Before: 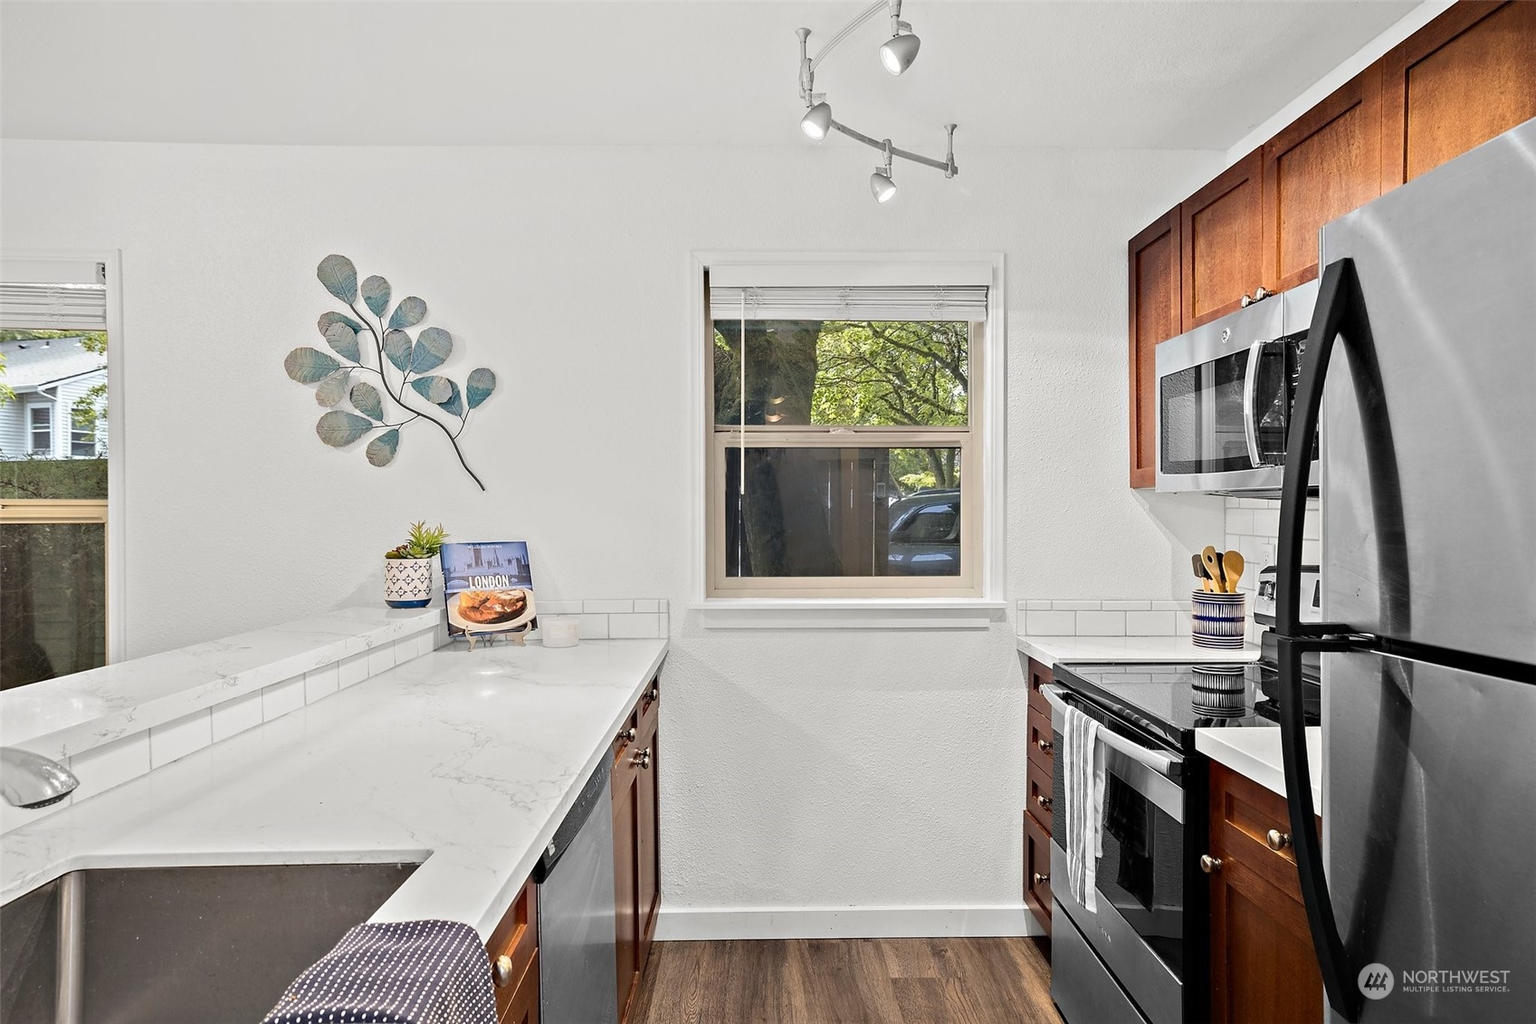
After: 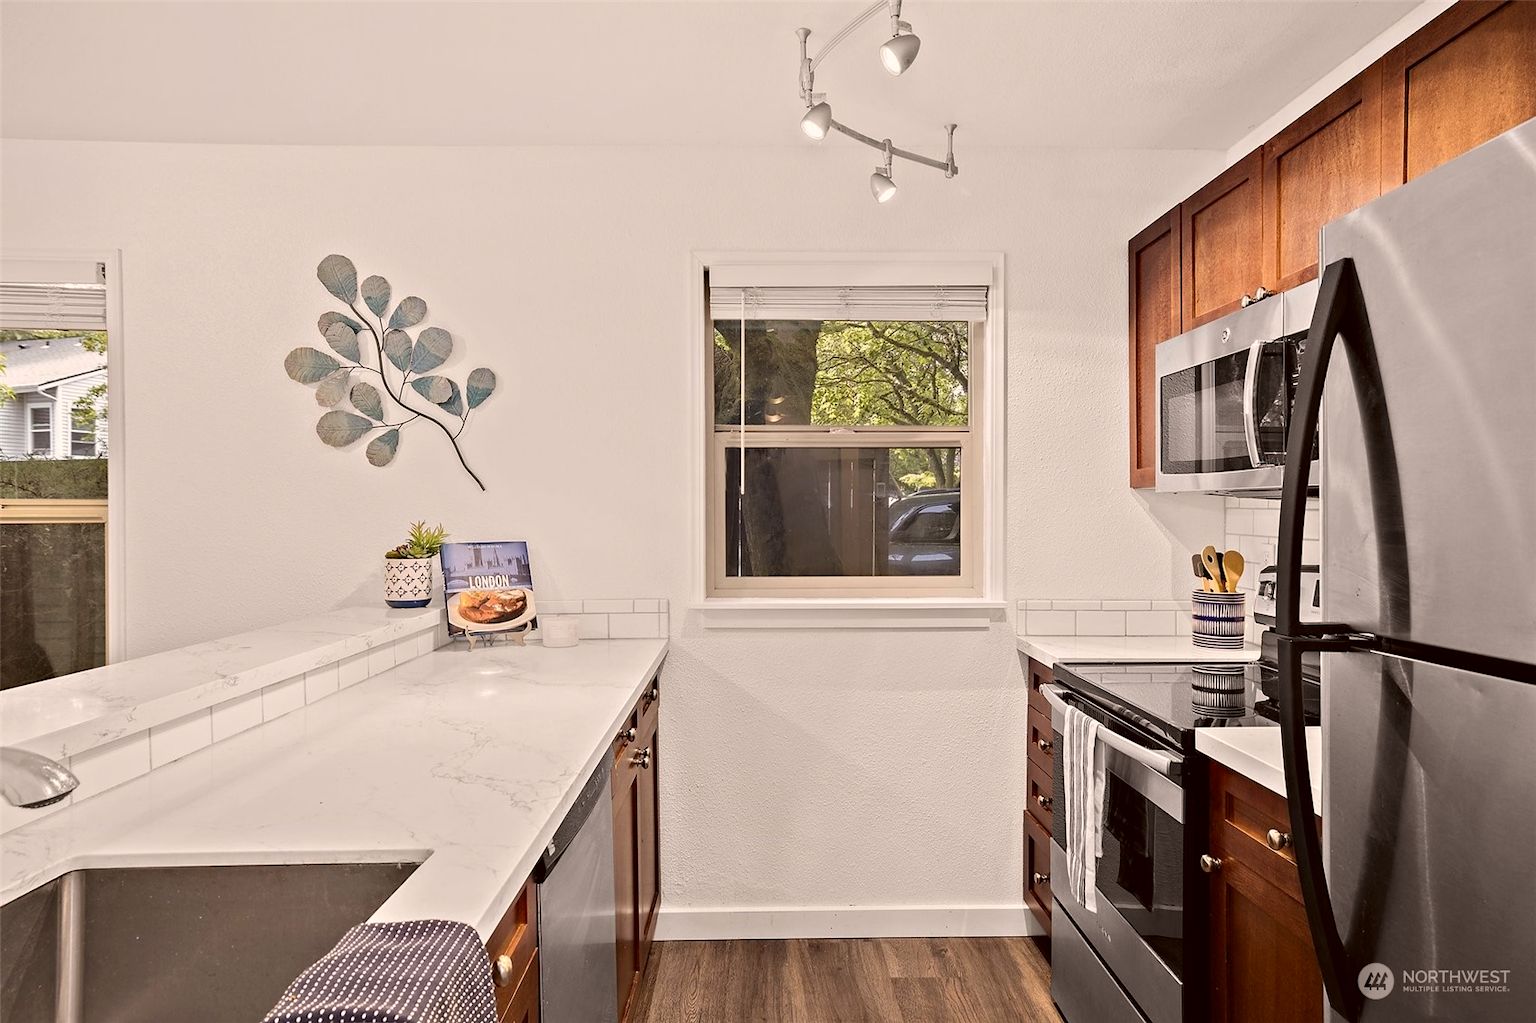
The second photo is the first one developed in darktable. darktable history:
color correction: highlights a* 6.74, highlights b* 7.99, shadows a* 6.22, shadows b* 7.2, saturation 0.883
